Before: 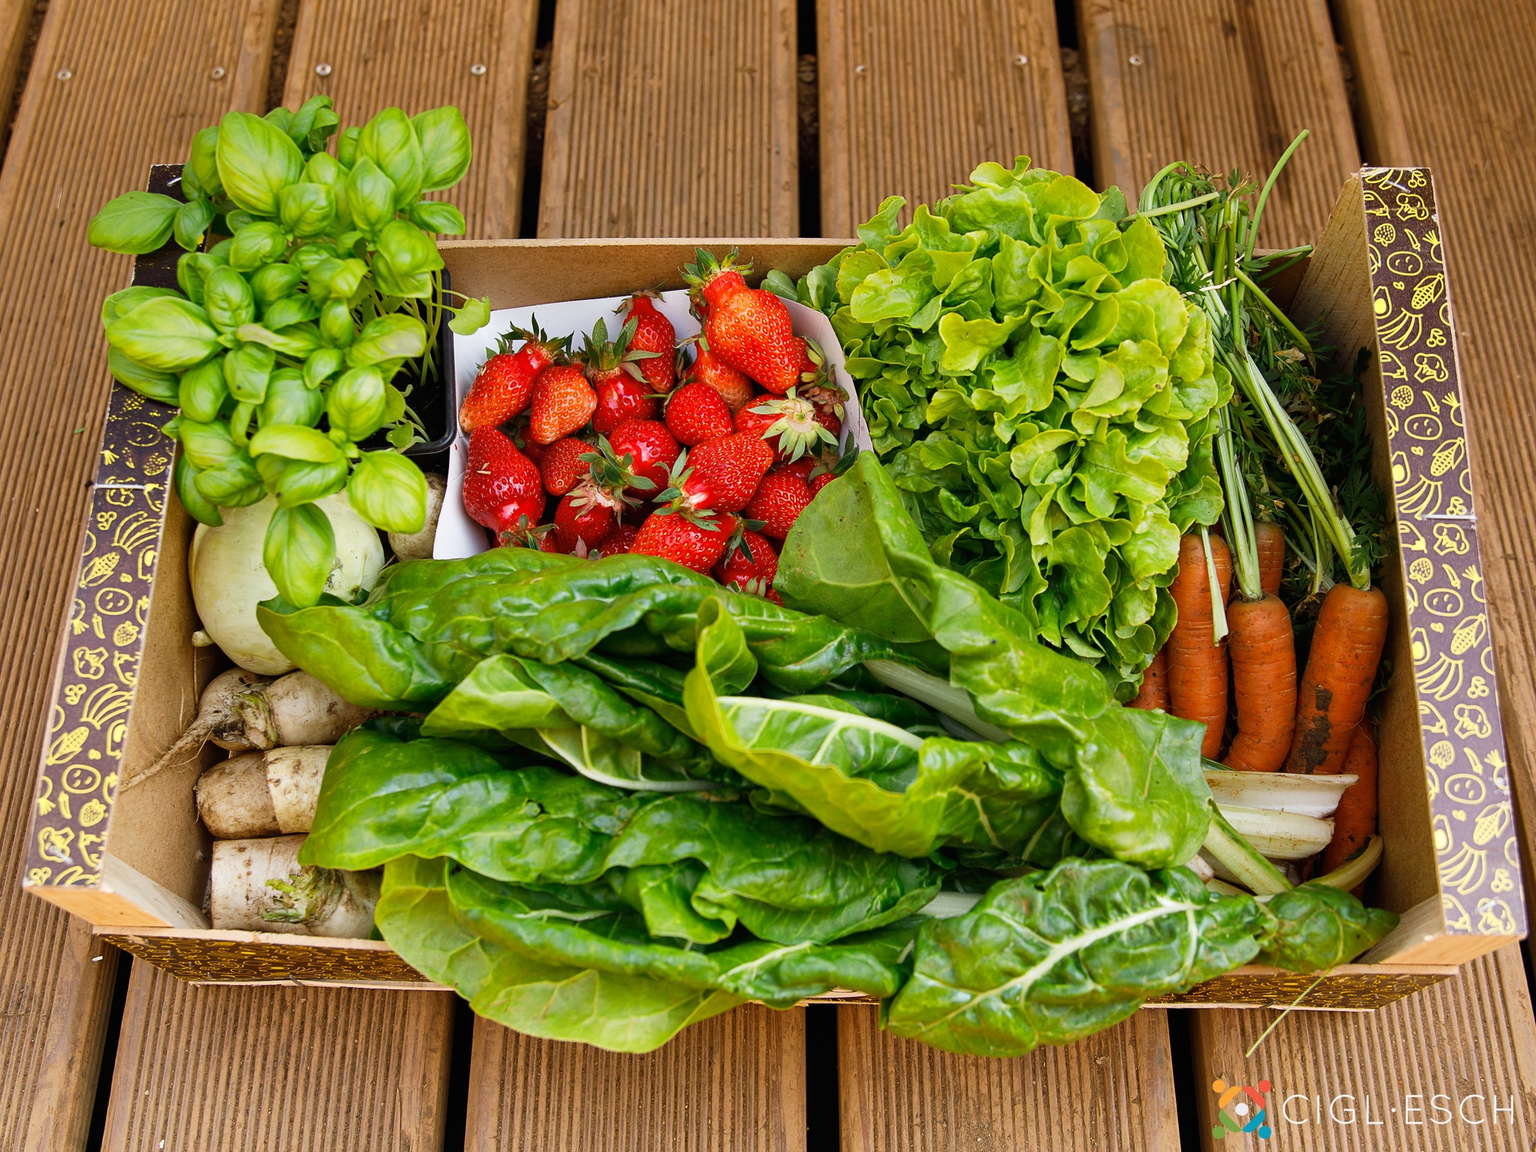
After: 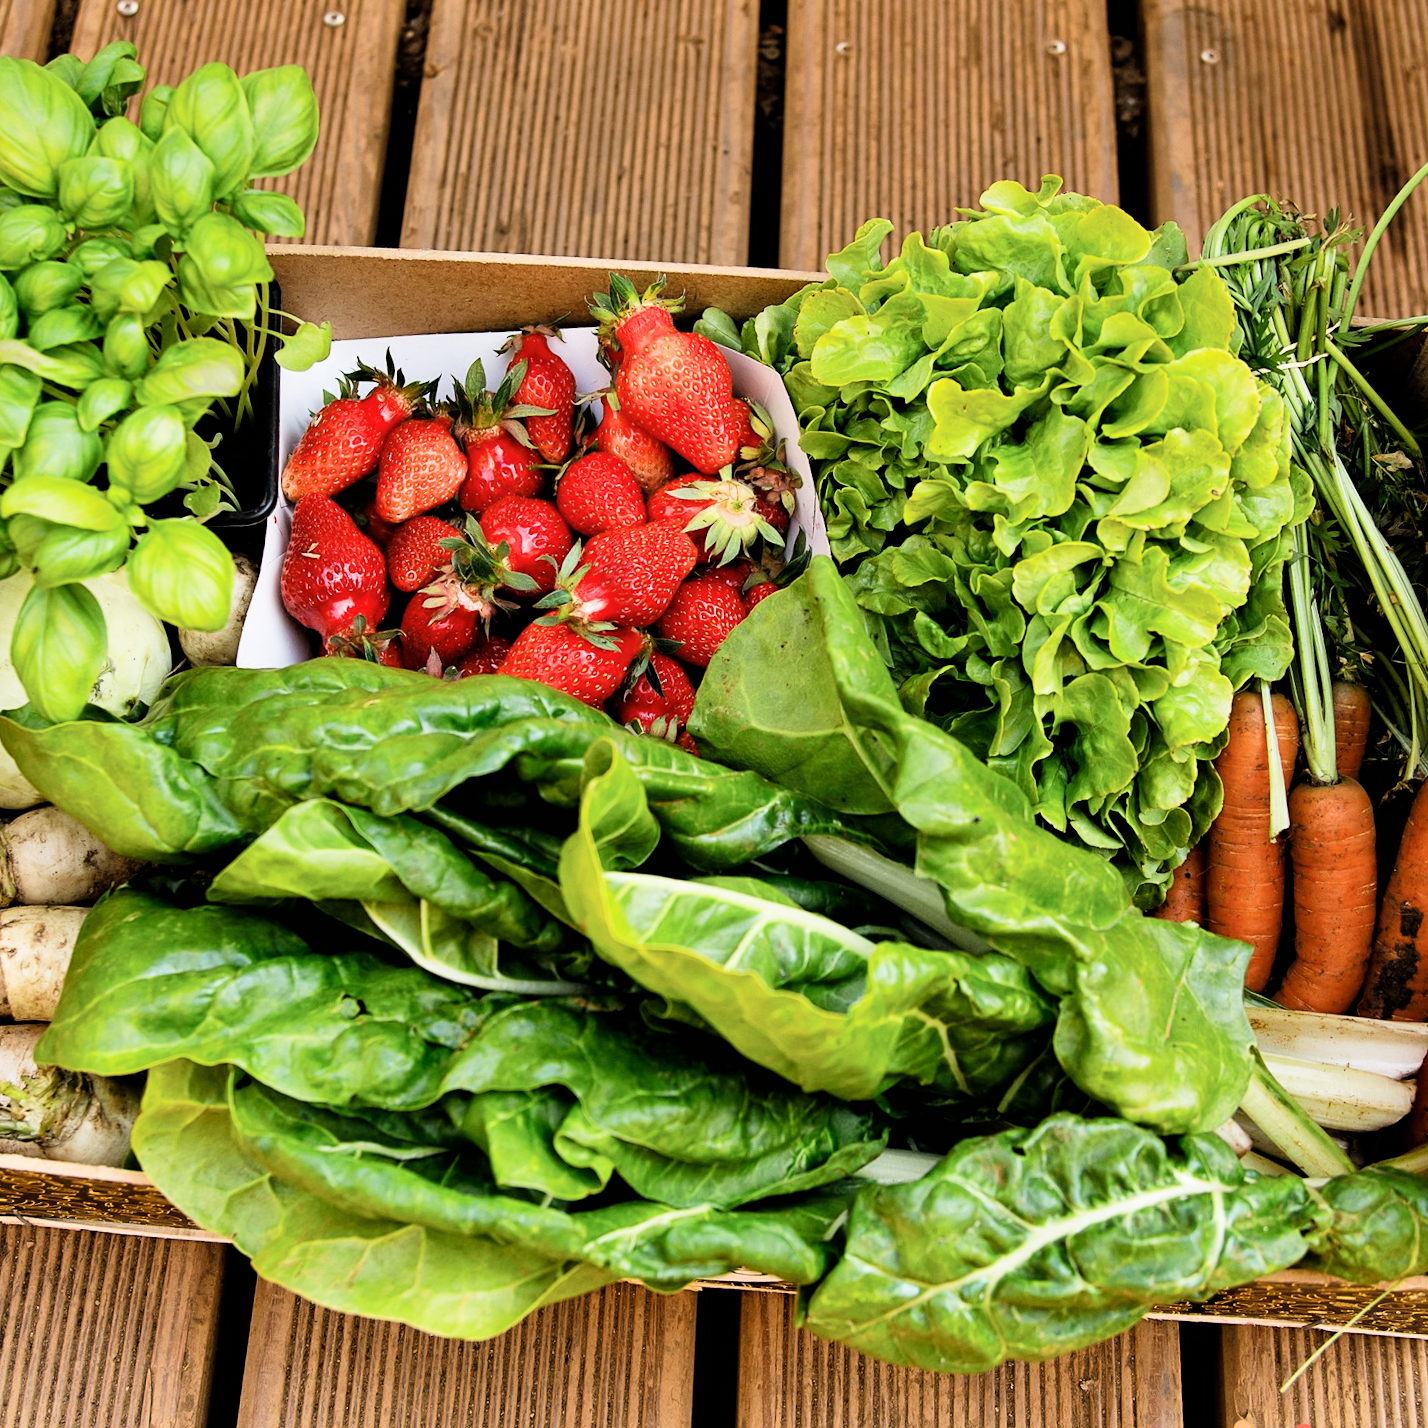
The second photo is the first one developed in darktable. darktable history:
exposure: black level correction 0, exposure 0.3 EV, compensate highlight preservation false
crop and rotate: angle -3.27°, left 14.277%, top 0.028%, right 10.766%, bottom 0.028%
filmic rgb: black relative exposure -4 EV, white relative exposure 3 EV, hardness 3.02, contrast 1.5
